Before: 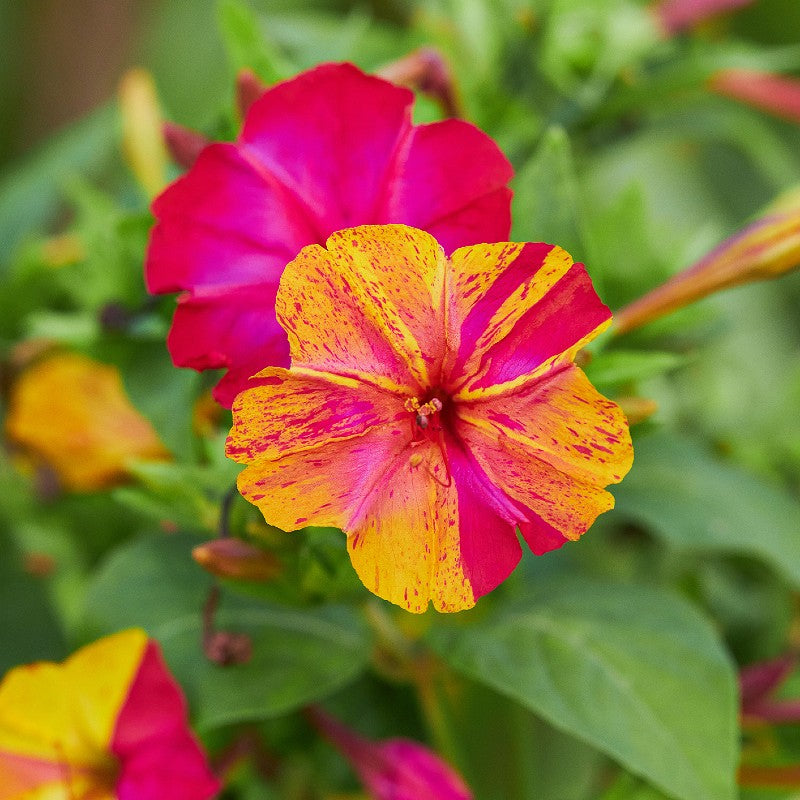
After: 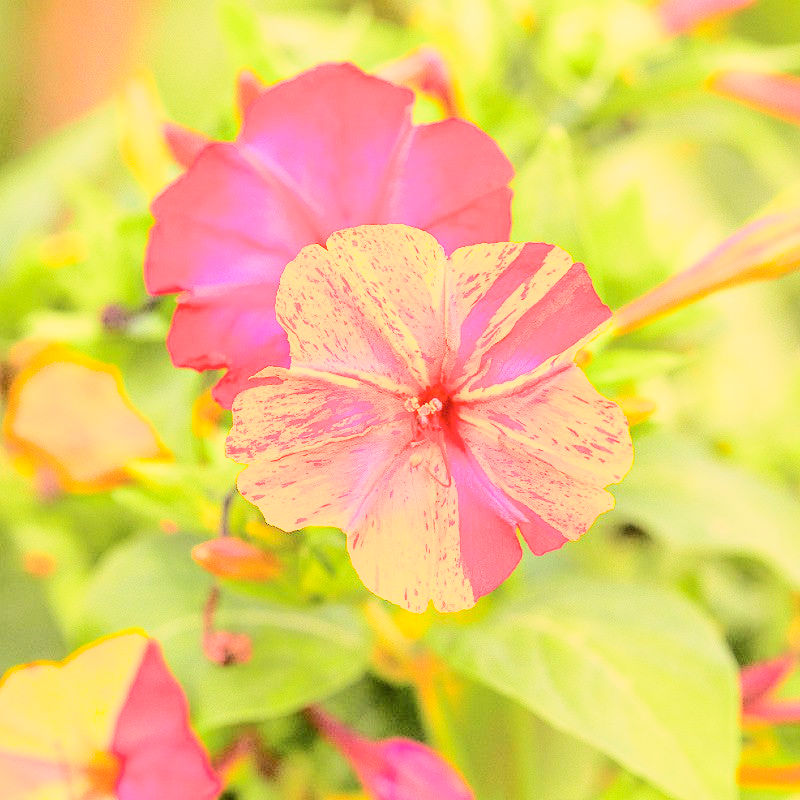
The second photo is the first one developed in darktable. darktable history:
color correction: highlights a* 17.78, highlights b* 19
exposure: black level correction 0, exposure 1.93 EV, compensate exposure bias true, compensate highlight preservation false
tone curve: curves: ch0 [(0, 0.026) (0.146, 0.158) (0.272, 0.34) (0.453, 0.627) (0.687, 0.829) (1, 1)], color space Lab, independent channels, preserve colors none
filmic rgb: middle gray luminance 28.84%, black relative exposure -10.28 EV, white relative exposure 5.47 EV, target black luminance 0%, hardness 3.94, latitude 2.74%, contrast 1.126, highlights saturation mix 4.15%, shadows ↔ highlights balance 15.66%
